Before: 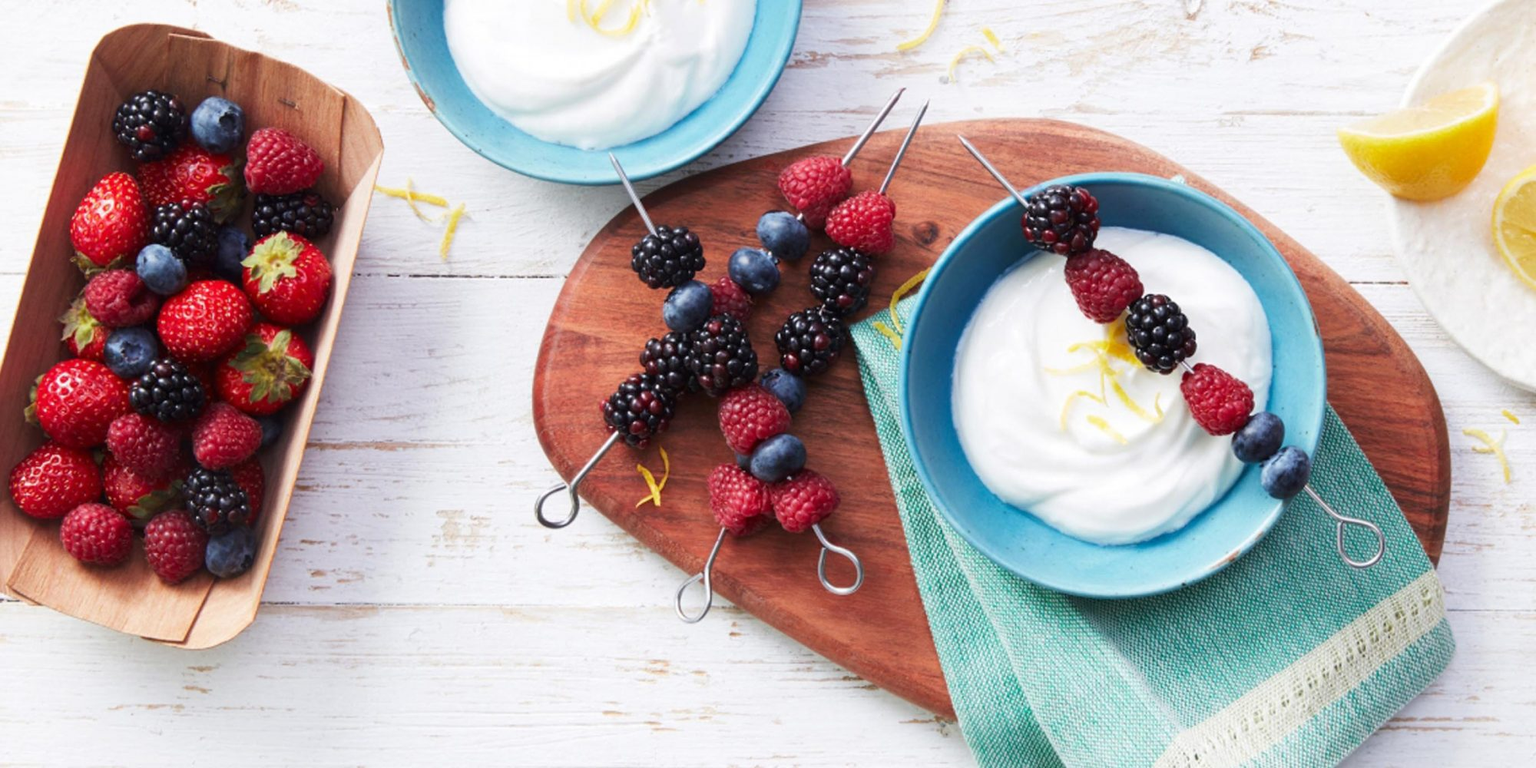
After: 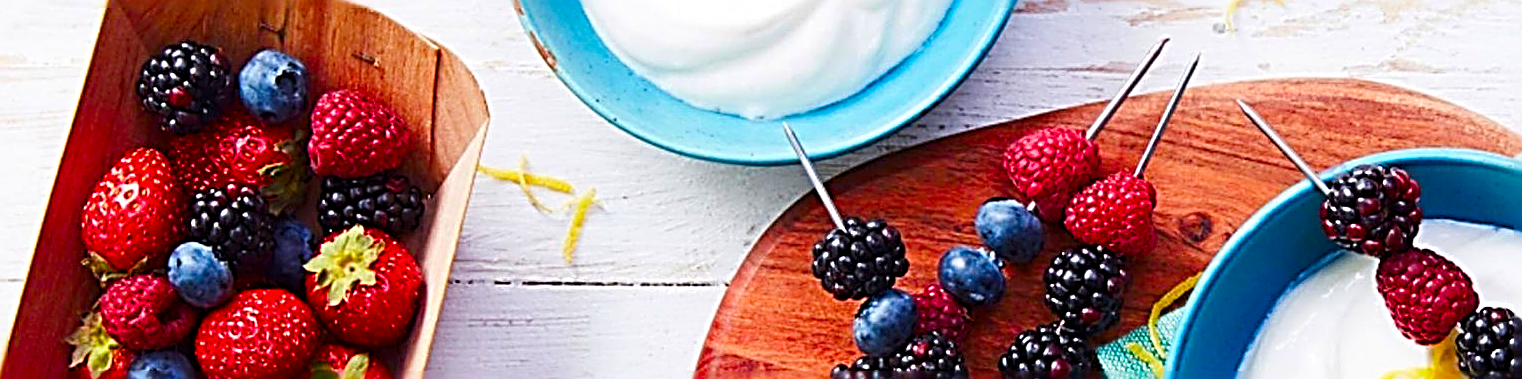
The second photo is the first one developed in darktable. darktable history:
sharpen: radius 3.18, amount 1.717
crop: left 0.537%, top 7.628%, right 23.313%, bottom 54.376%
color balance rgb: perceptual saturation grading › global saturation 27.325%, perceptual saturation grading › highlights -27.864%, perceptual saturation grading › mid-tones 15.517%, perceptual saturation grading › shadows 32.877%, global vibrance 20%
contrast brightness saturation: contrast 0.085, saturation 0.27
